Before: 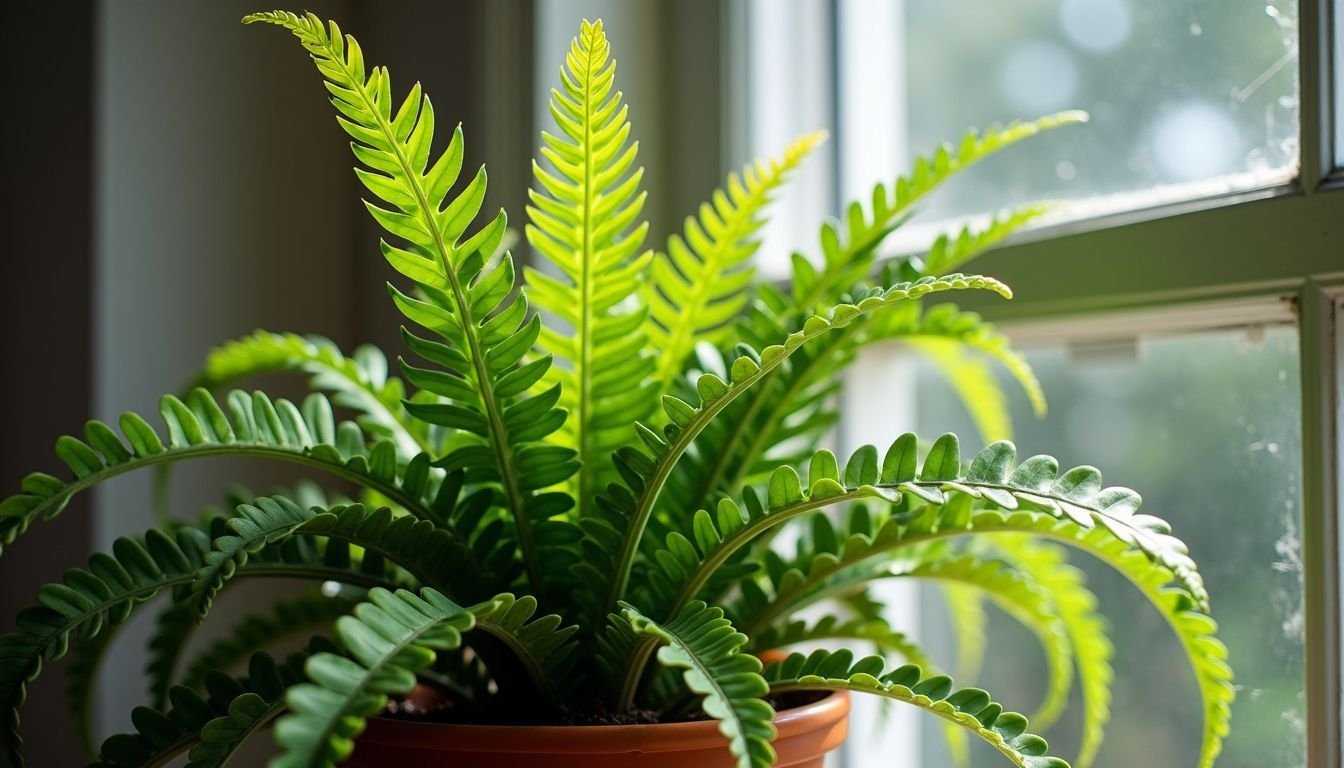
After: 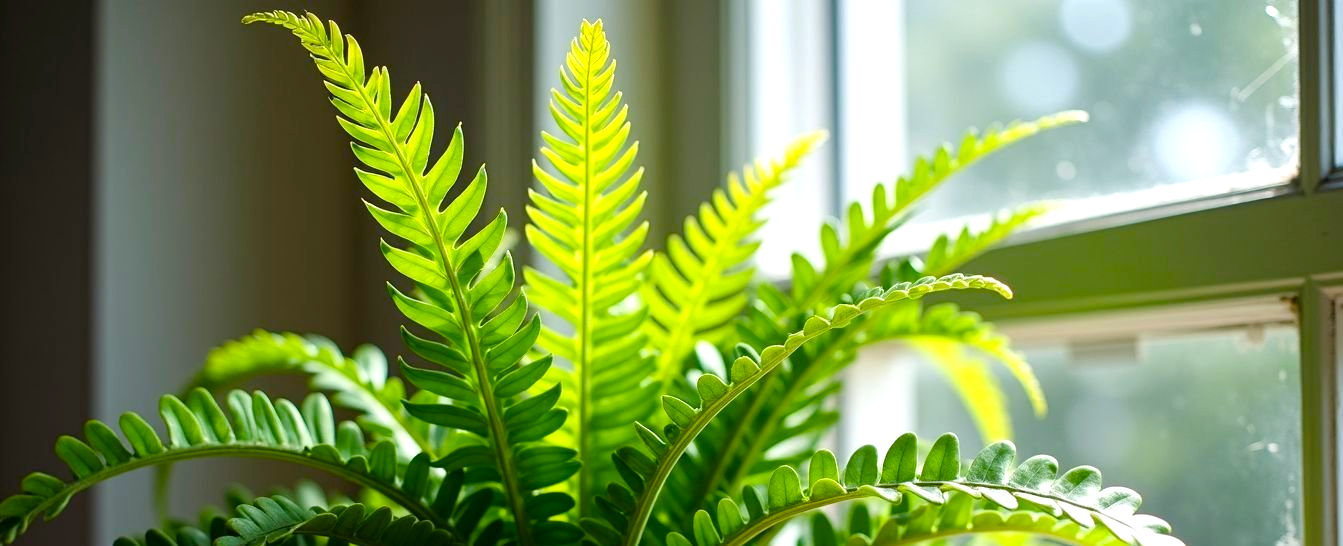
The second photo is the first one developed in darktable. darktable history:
crop: bottom 28.872%
exposure: exposure 0.4 EV, compensate highlight preservation false
color balance rgb: linear chroma grading › global chroma 9.029%, perceptual saturation grading › global saturation 9.04%, perceptual saturation grading › highlights -12.901%, perceptual saturation grading › mid-tones 14.276%, perceptual saturation grading › shadows 23.808%, perceptual brilliance grading › global brilliance 2.655%, perceptual brilliance grading › highlights -2.787%, perceptual brilliance grading › shadows 2.541%, global vibrance 6.099%
